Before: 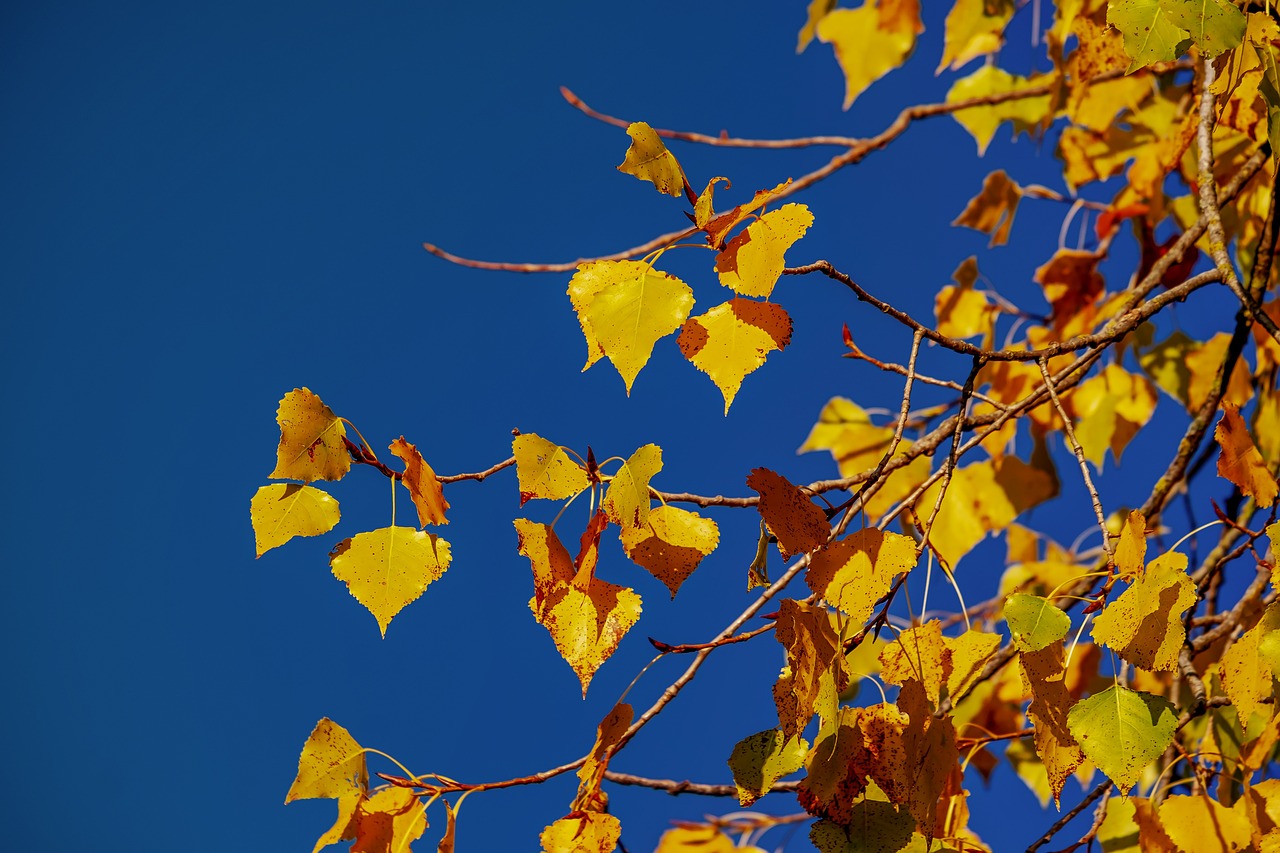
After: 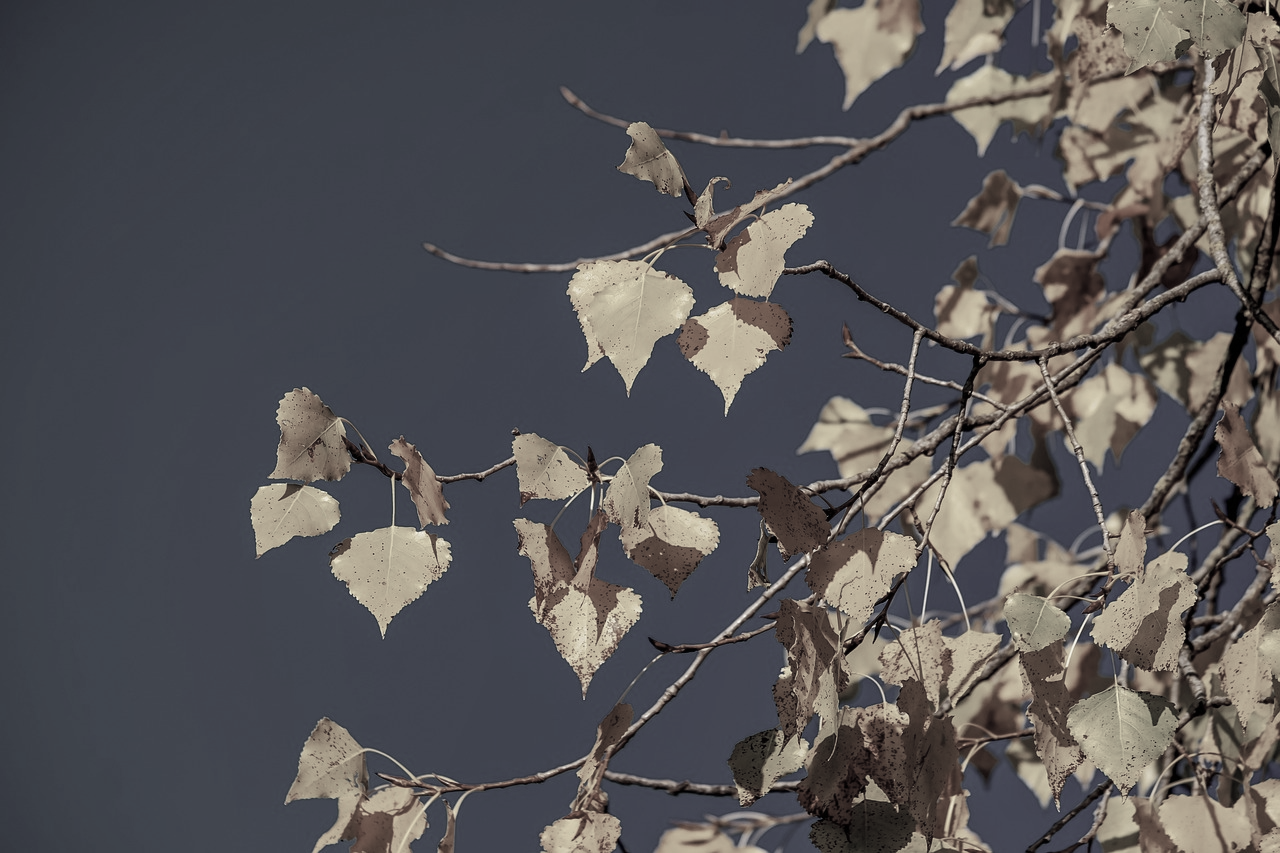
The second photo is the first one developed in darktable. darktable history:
color correction: highlights b* 0.026, saturation 0.169
